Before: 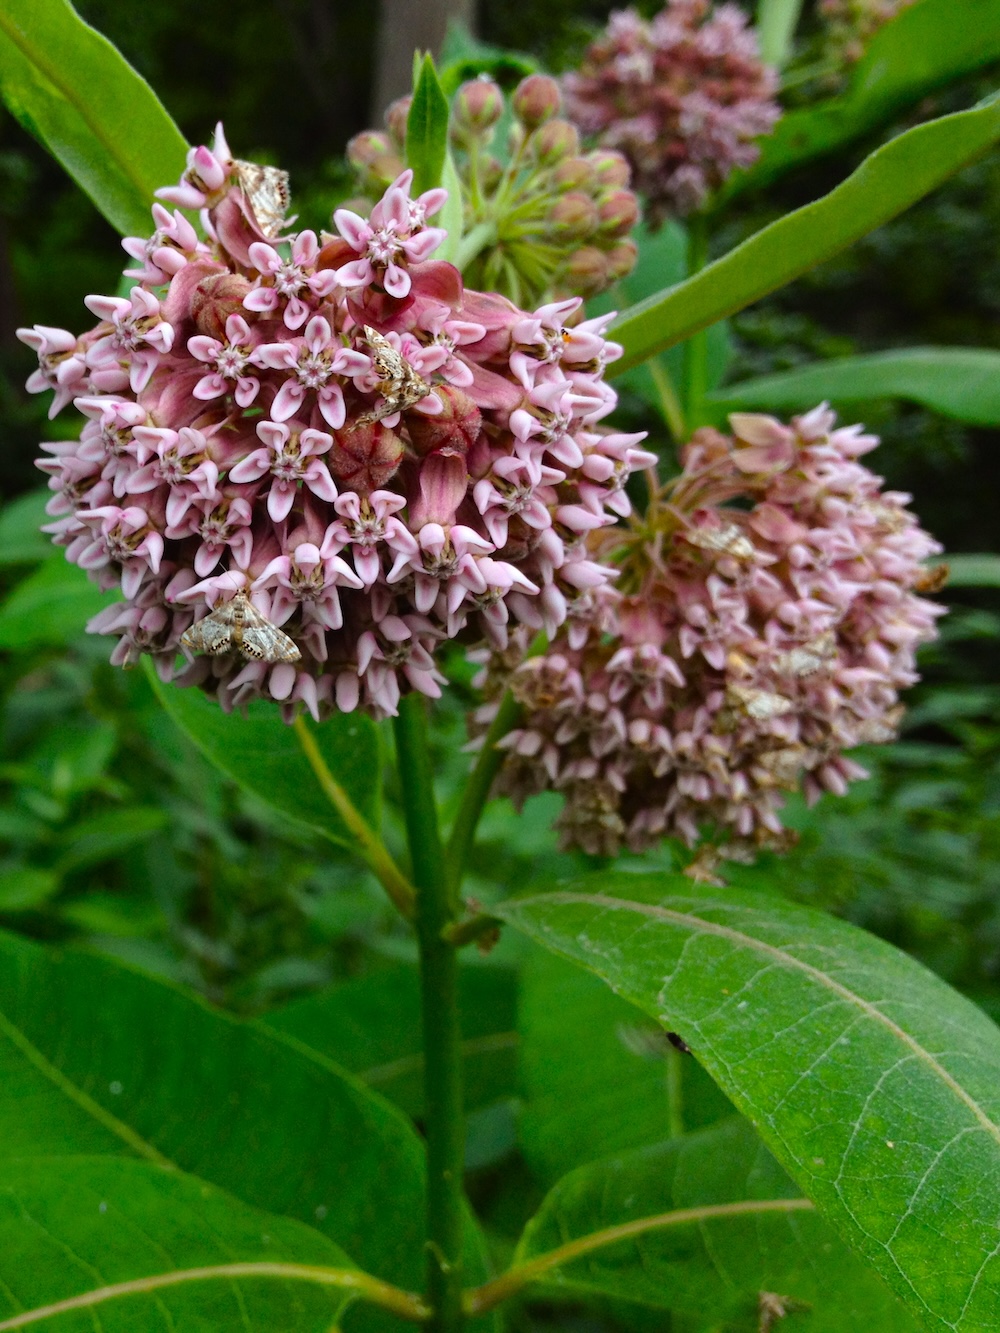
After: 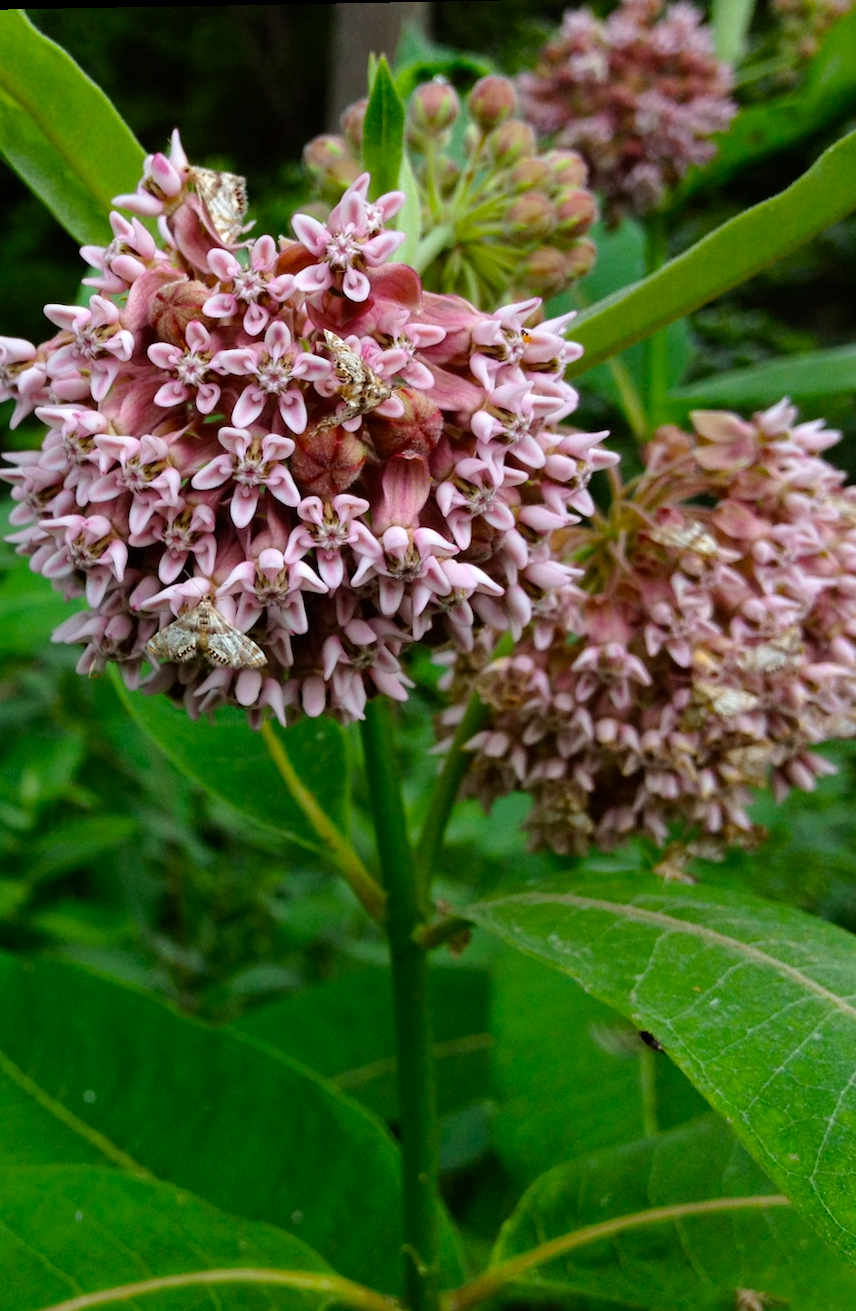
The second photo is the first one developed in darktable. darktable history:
crop and rotate: angle 1.05°, left 4.56%, top 0.541%, right 11.777%, bottom 2.376%
